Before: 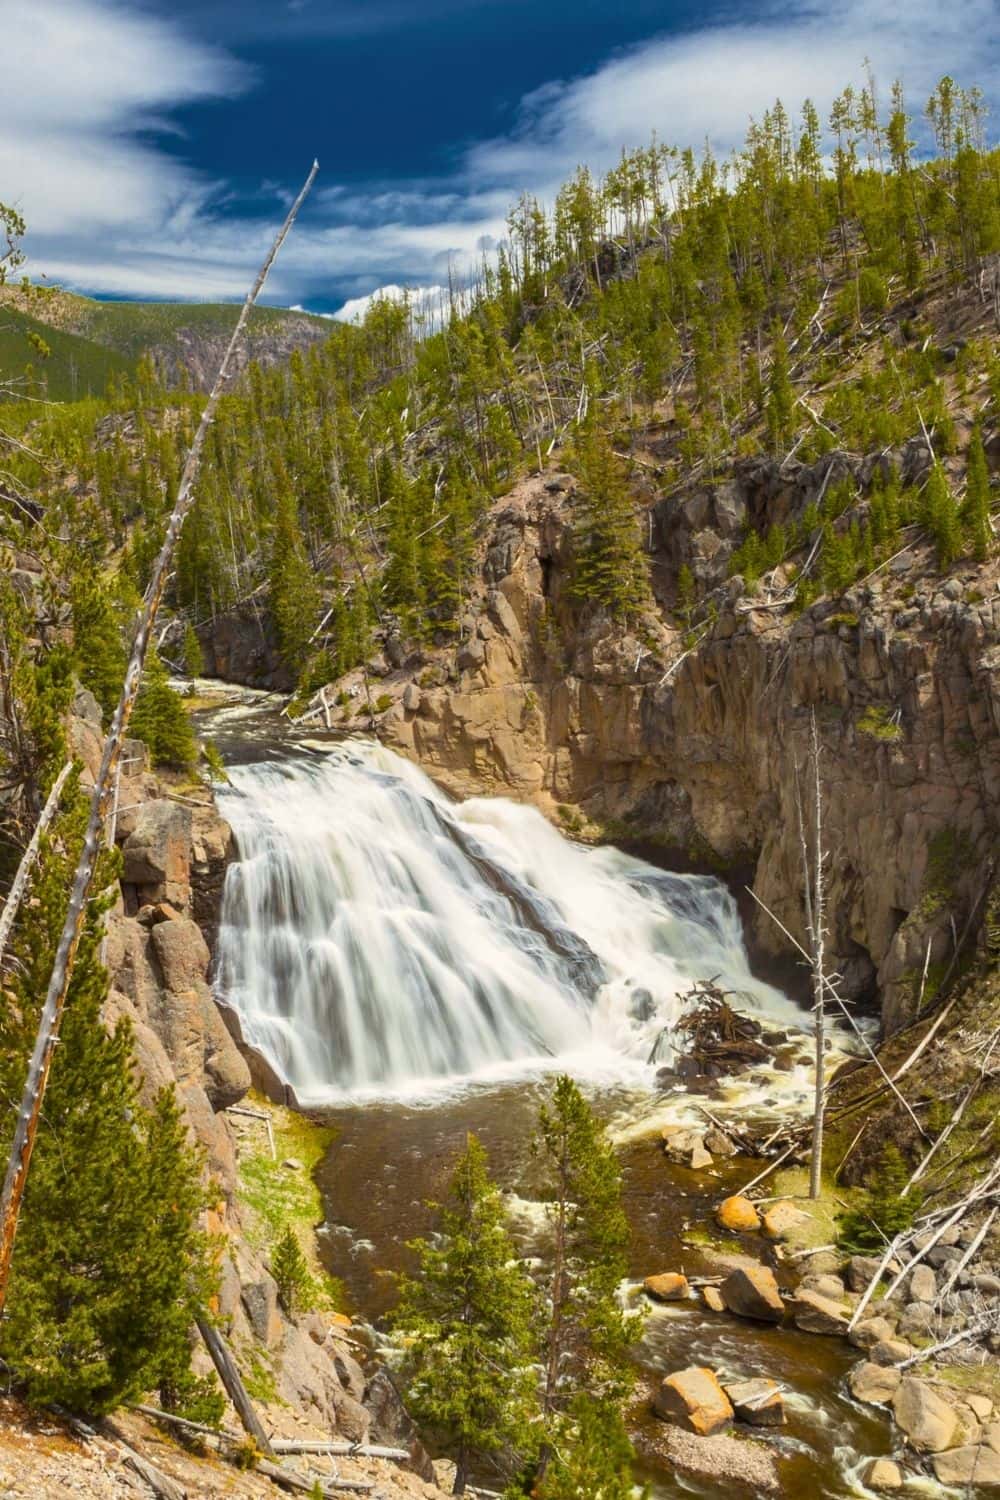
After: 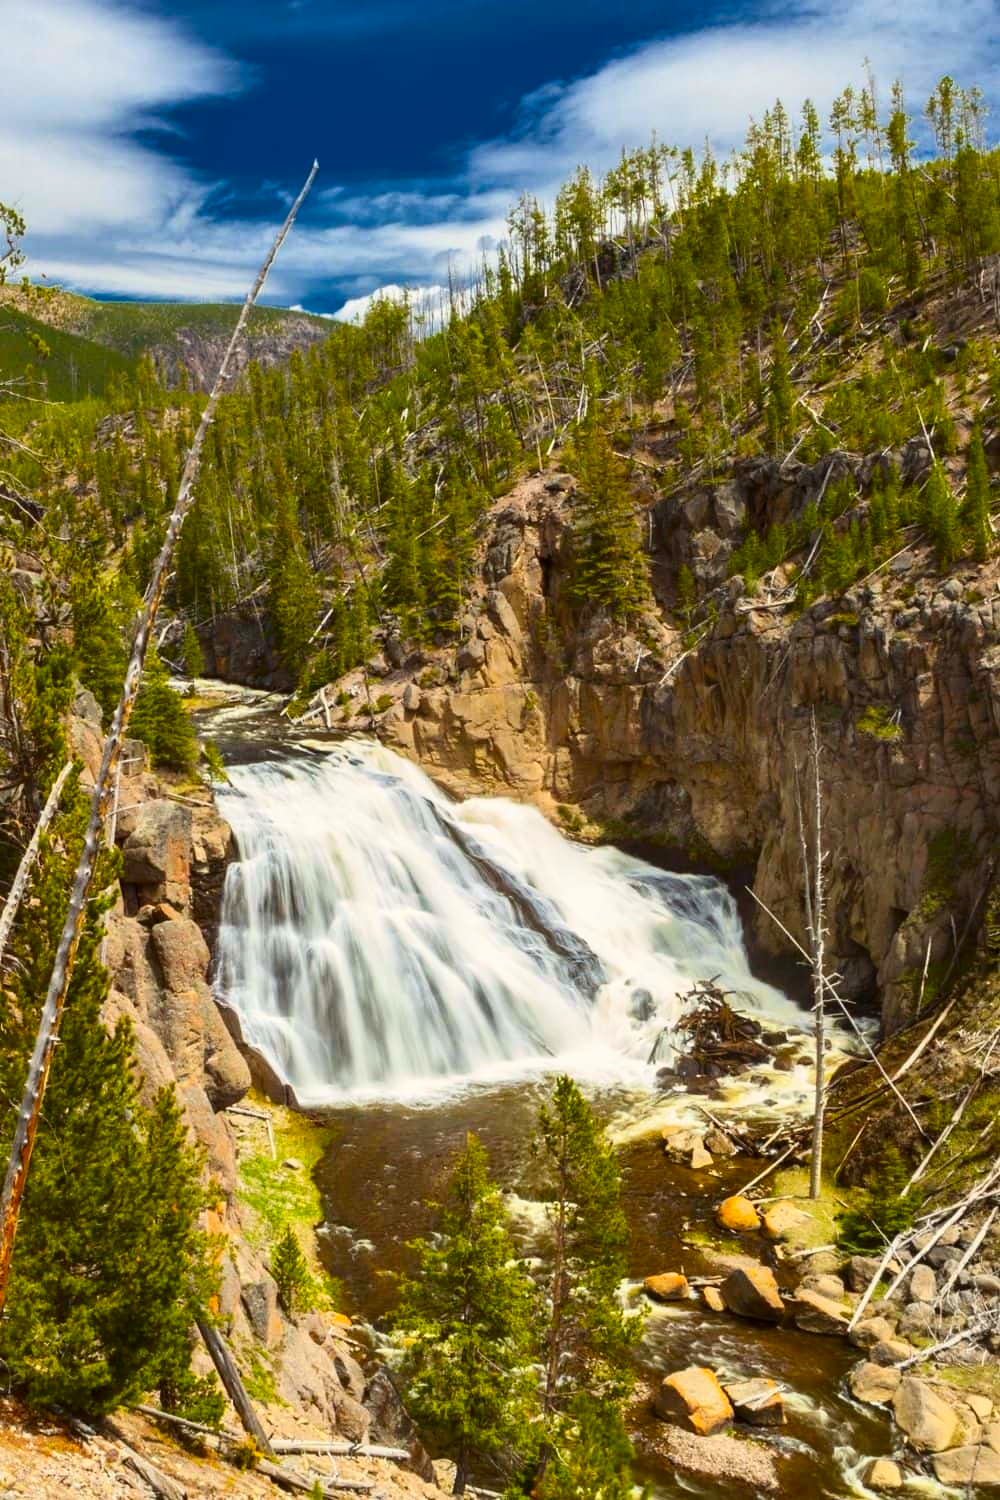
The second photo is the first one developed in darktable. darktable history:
contrast brightness saturation: contrast 0.172, saturation 0.299
